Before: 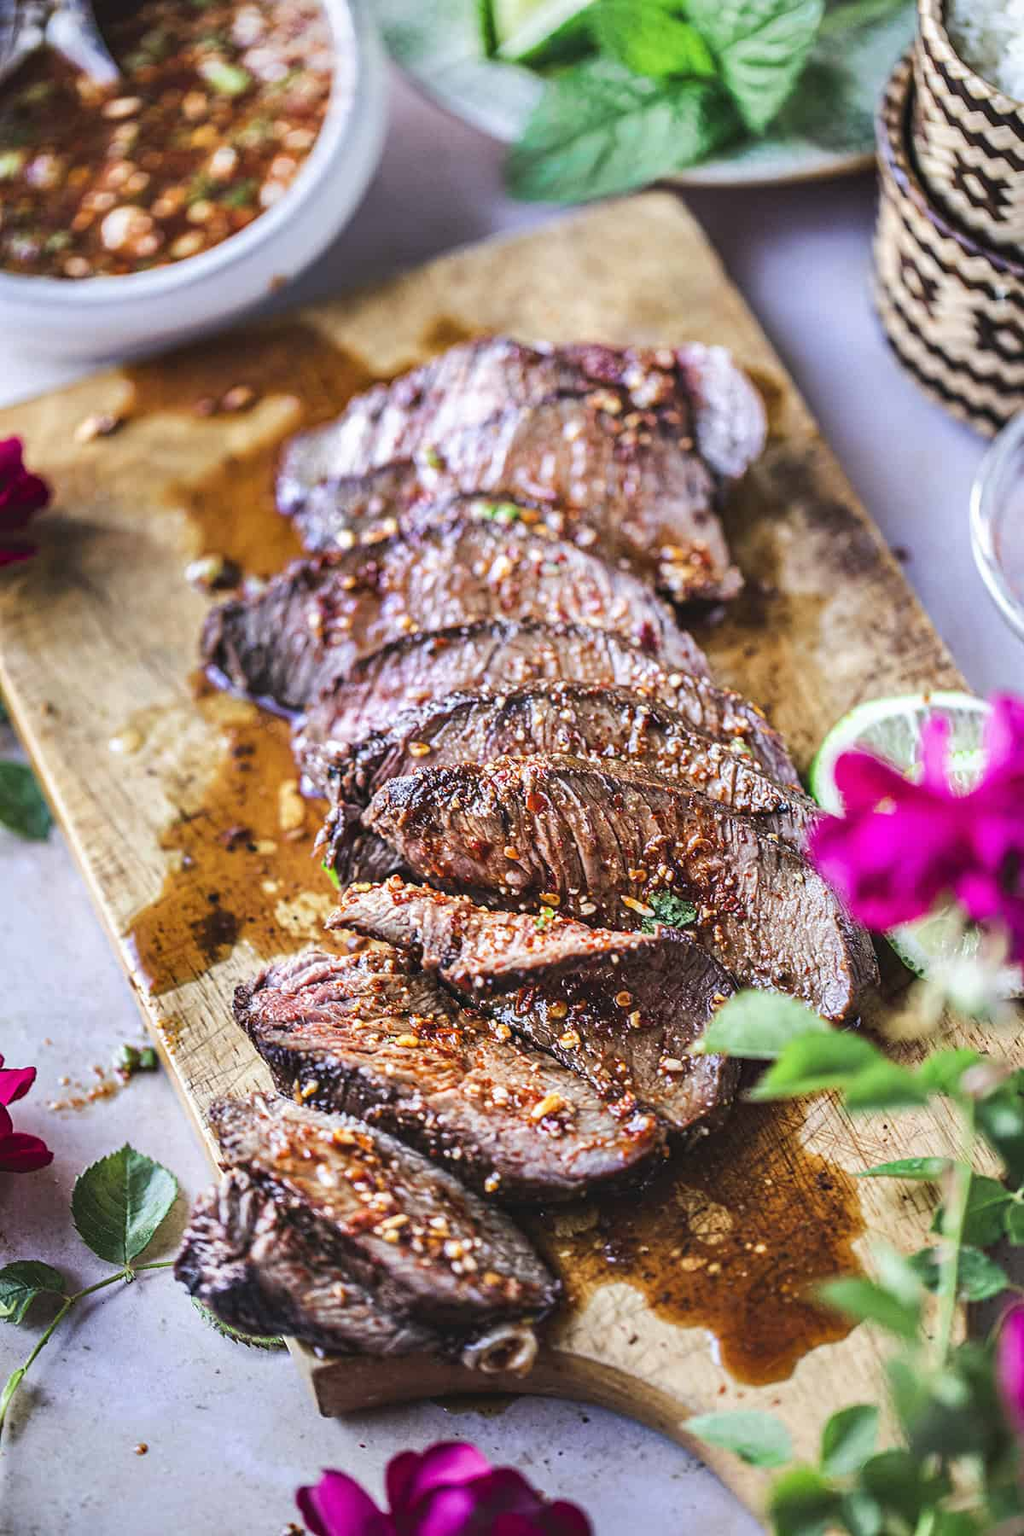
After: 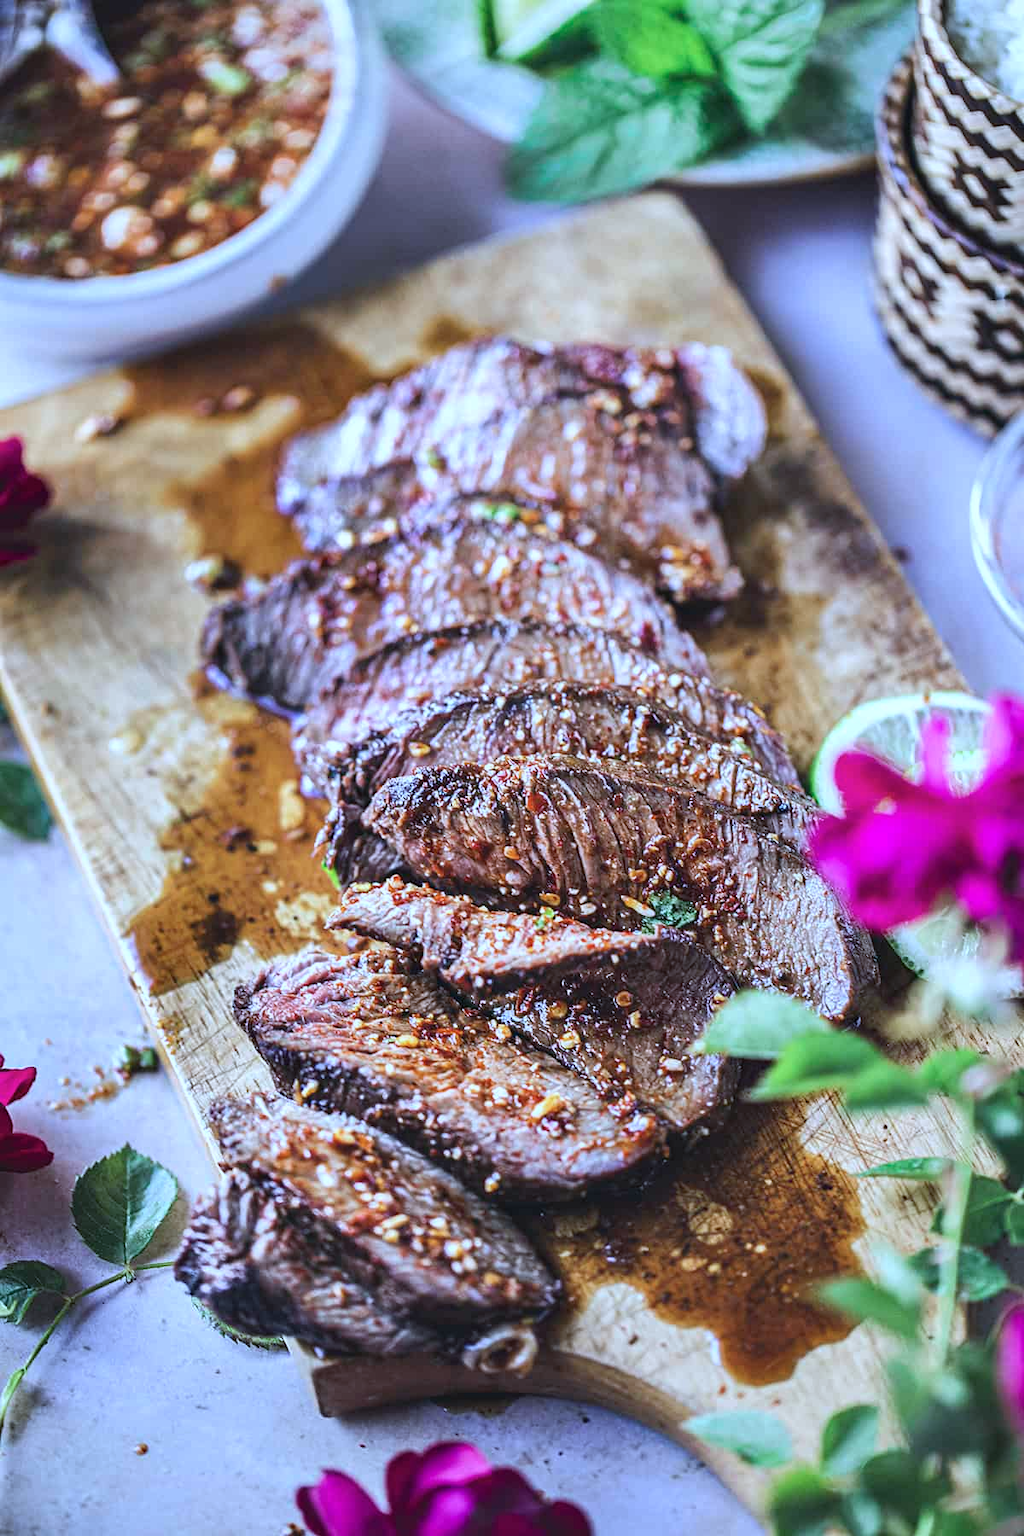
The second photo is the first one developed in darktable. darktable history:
color calibration: illuminant custom, x 0.388, y 0.387, temperature 3793.01 K
